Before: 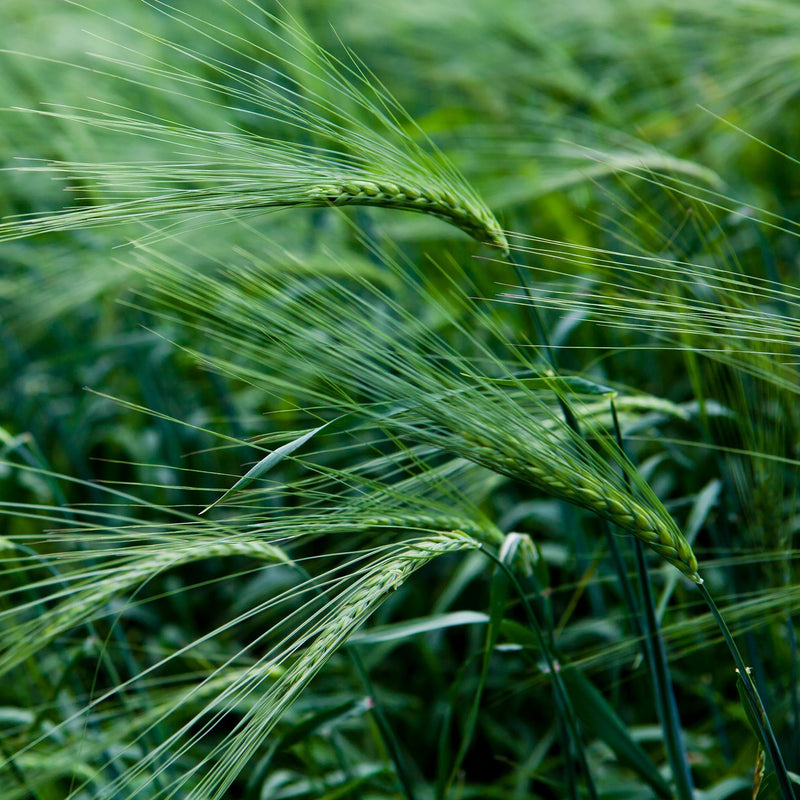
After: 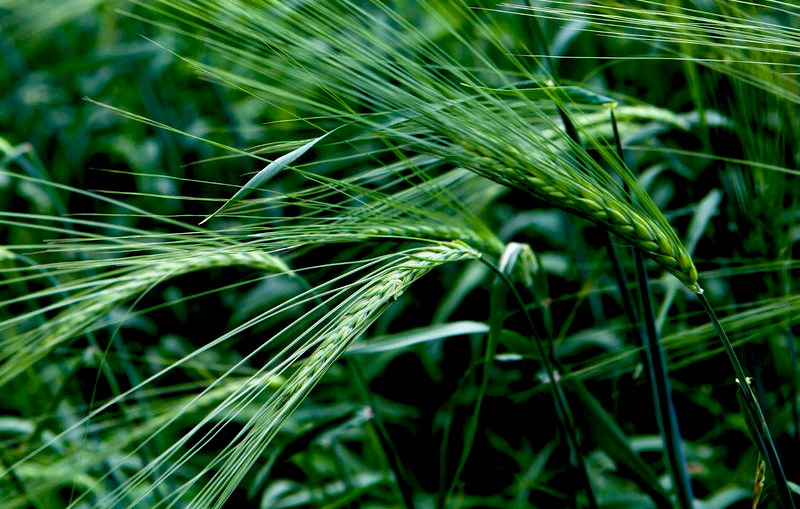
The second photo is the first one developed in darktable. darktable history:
base curve: curves: ch0 [(0.017, 0) (0.425, 0.441) (0.844, 0.933) (1, 1)], preserve colors none
crop and rotate: top 36.289%
exposure: exposure 0.203 EV, compensate exposure bias true, compensate highlight preservation false
